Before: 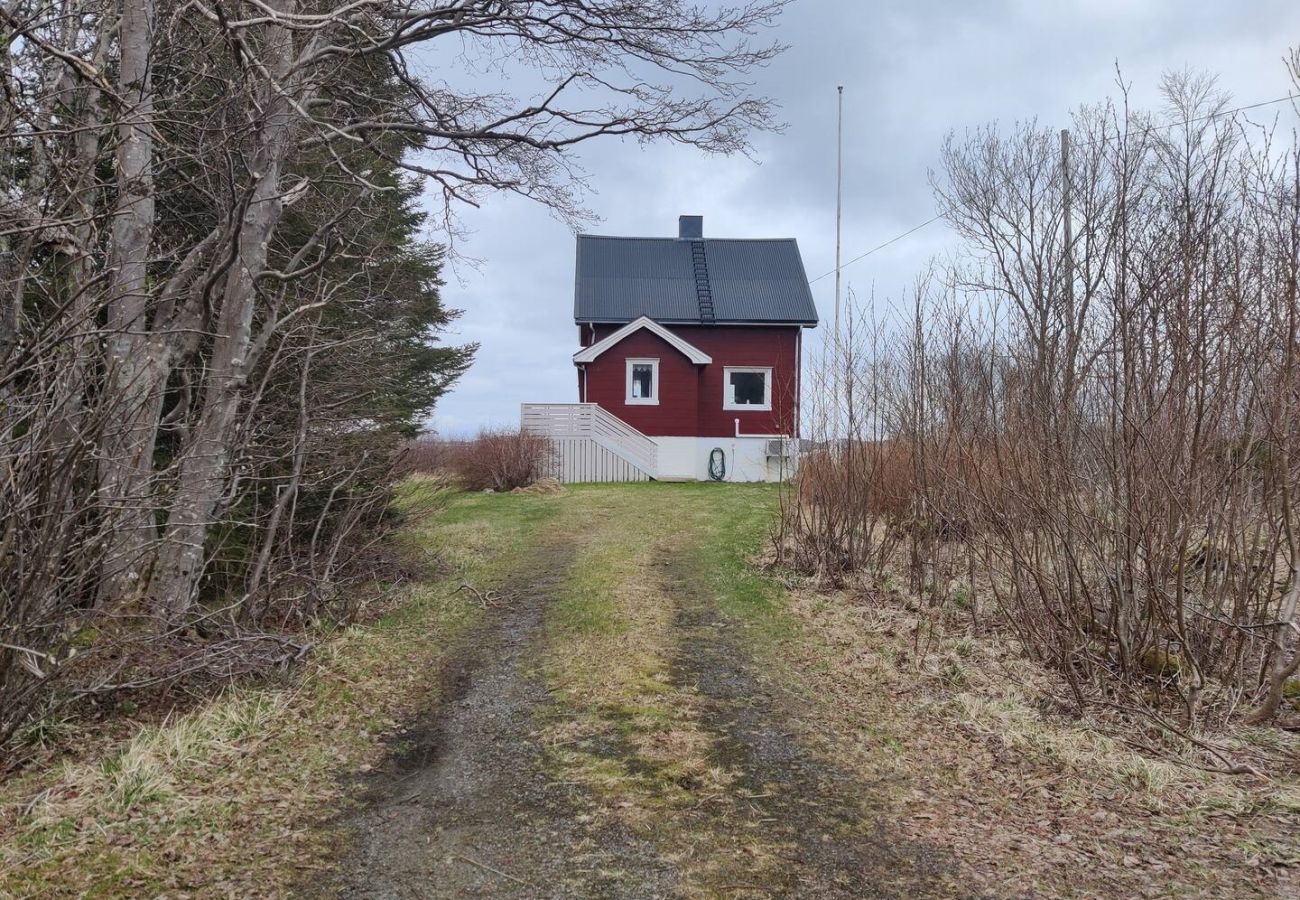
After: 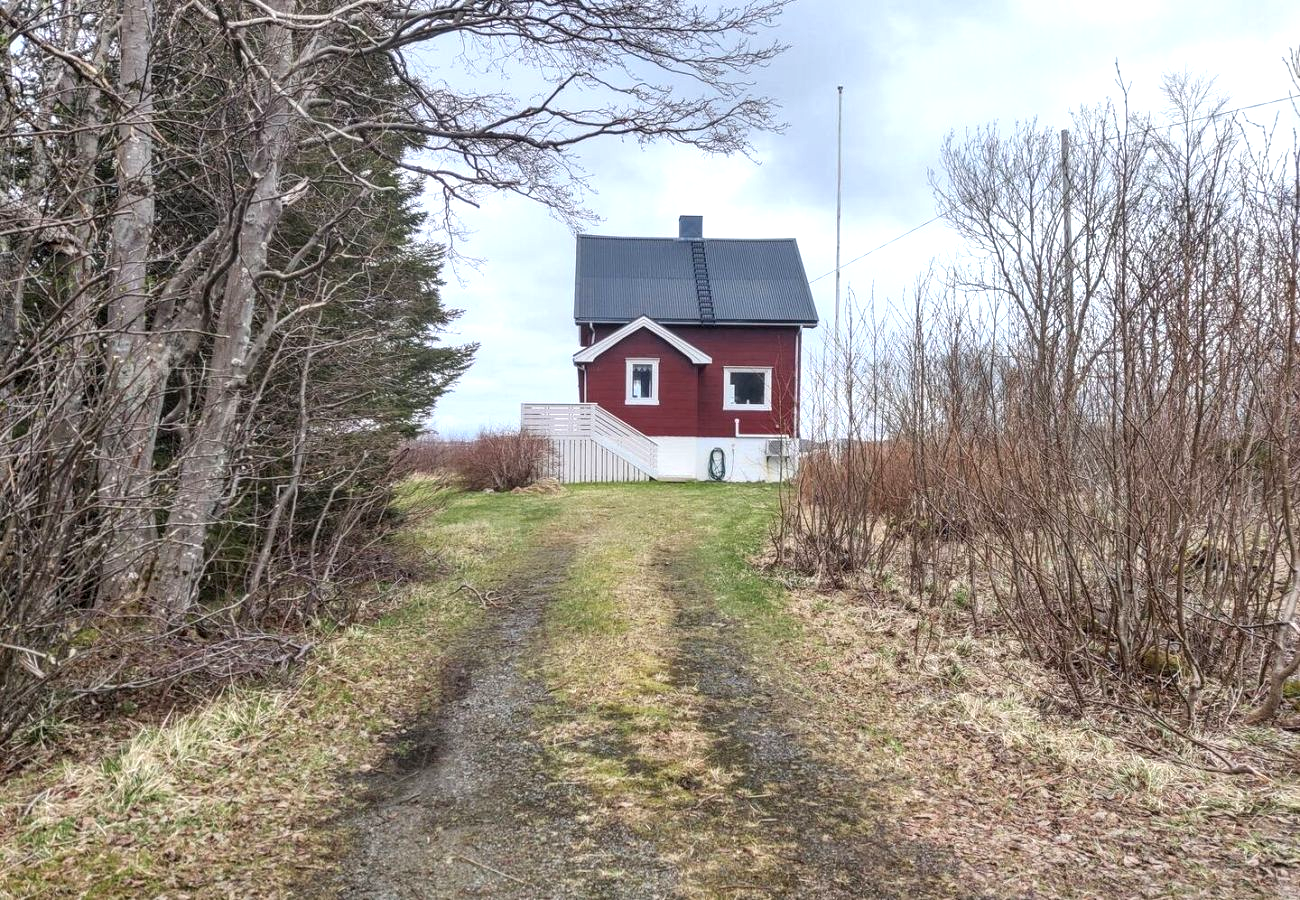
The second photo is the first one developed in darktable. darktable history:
exposure: exposure 0.633 EV, compensate highlight preservation false
local contrast: on, module defaults
